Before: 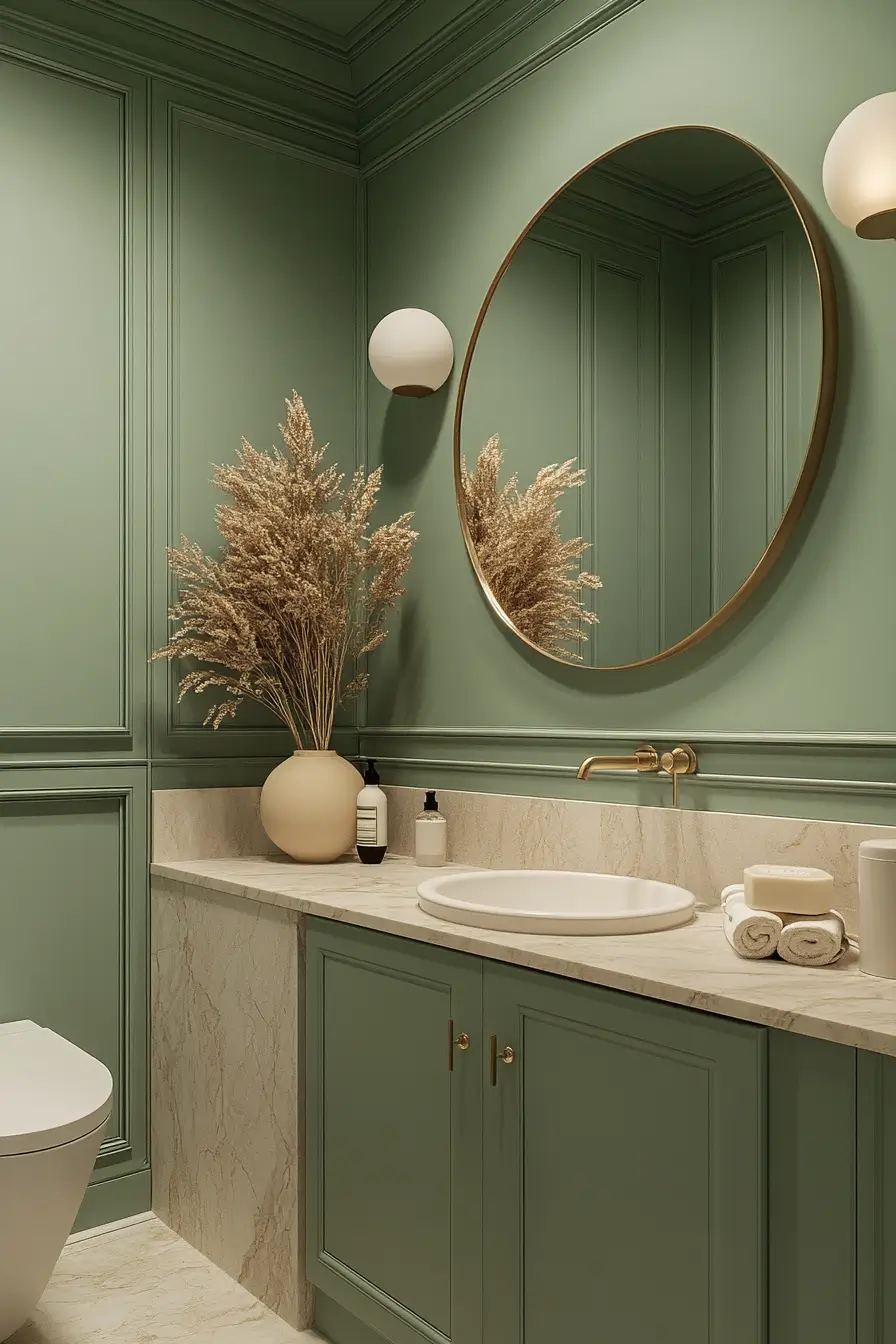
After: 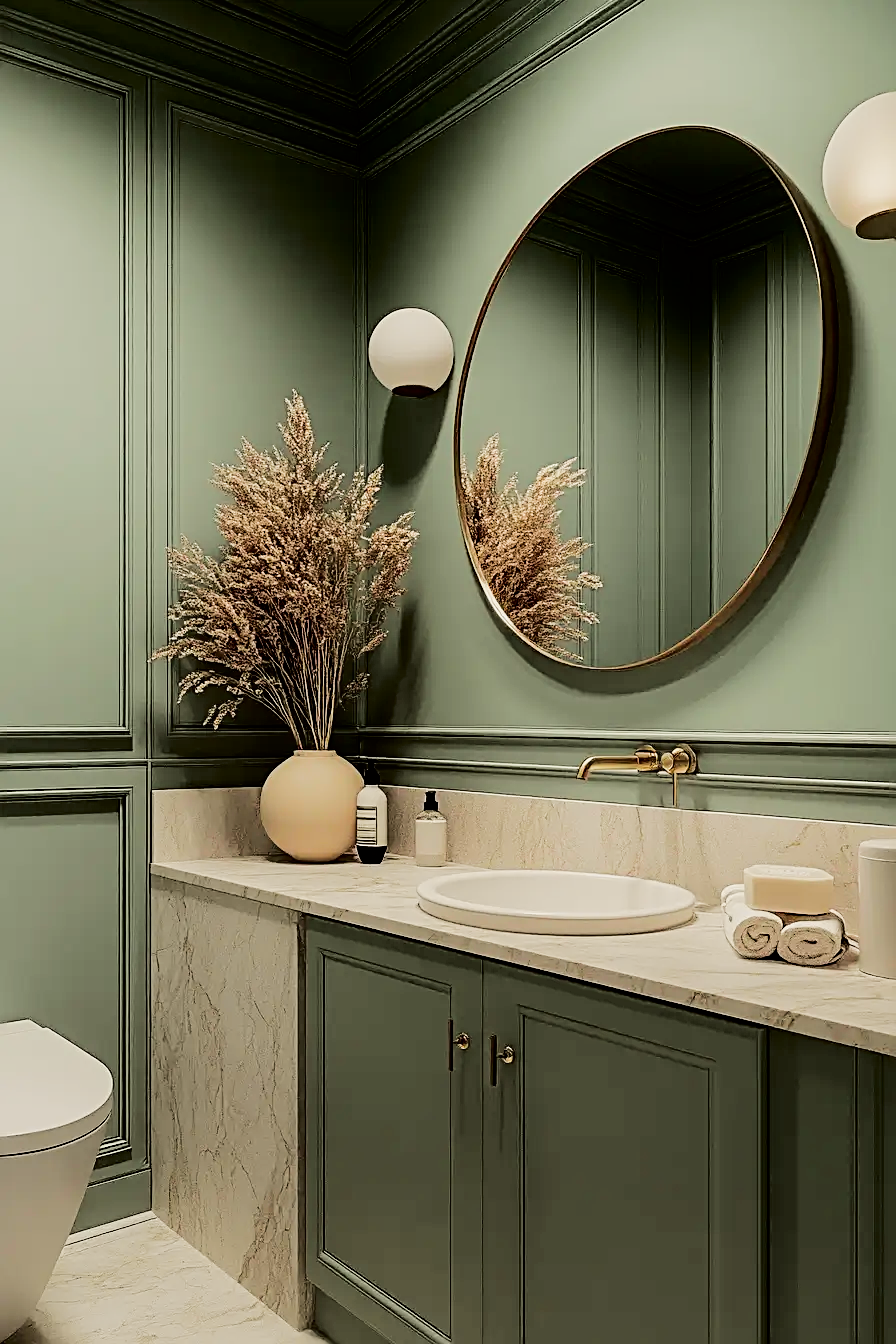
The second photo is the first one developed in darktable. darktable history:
sharpen: radius 2.752
tone curve: curves: ch0 [(0.003, 0) (0.066, 0.017) (0.163, 0.09) (0.264, 0.238) (0.395, 0.421) (0.517, 0.575) (0.633, 0.687) (0.791, 0.814) (1, 1)]; ch1 [(0, 0) (0.149, 0.17) (0.327, 0.339) (0.39, 0.403) (0.456, 0.463) (0.501, 0.502) (0.512, 0.507) (0.53, 0.533) (0.575, 0.592) (0.671, 0.655) (0.729, 0.679) (1, 1)]; ch2 [(0, 0) (0.337, 0.382) (0.464, 0.47) (0.501, 0.502) (0.527, 0.532) (0.563, 0.555) (0.615, 0.61) (0.663, 0.68) (1, 1)], color space Lab, independent channels, preserve colors none
filmic rgb: black relative exposure -5.09 EV, white relative exposure 3.51 EV, hardness 3.19, contrast 1.19, highlights saturation mix -48.99%
contrast brightness saturation: contrast 0.041, saturation 0.164
